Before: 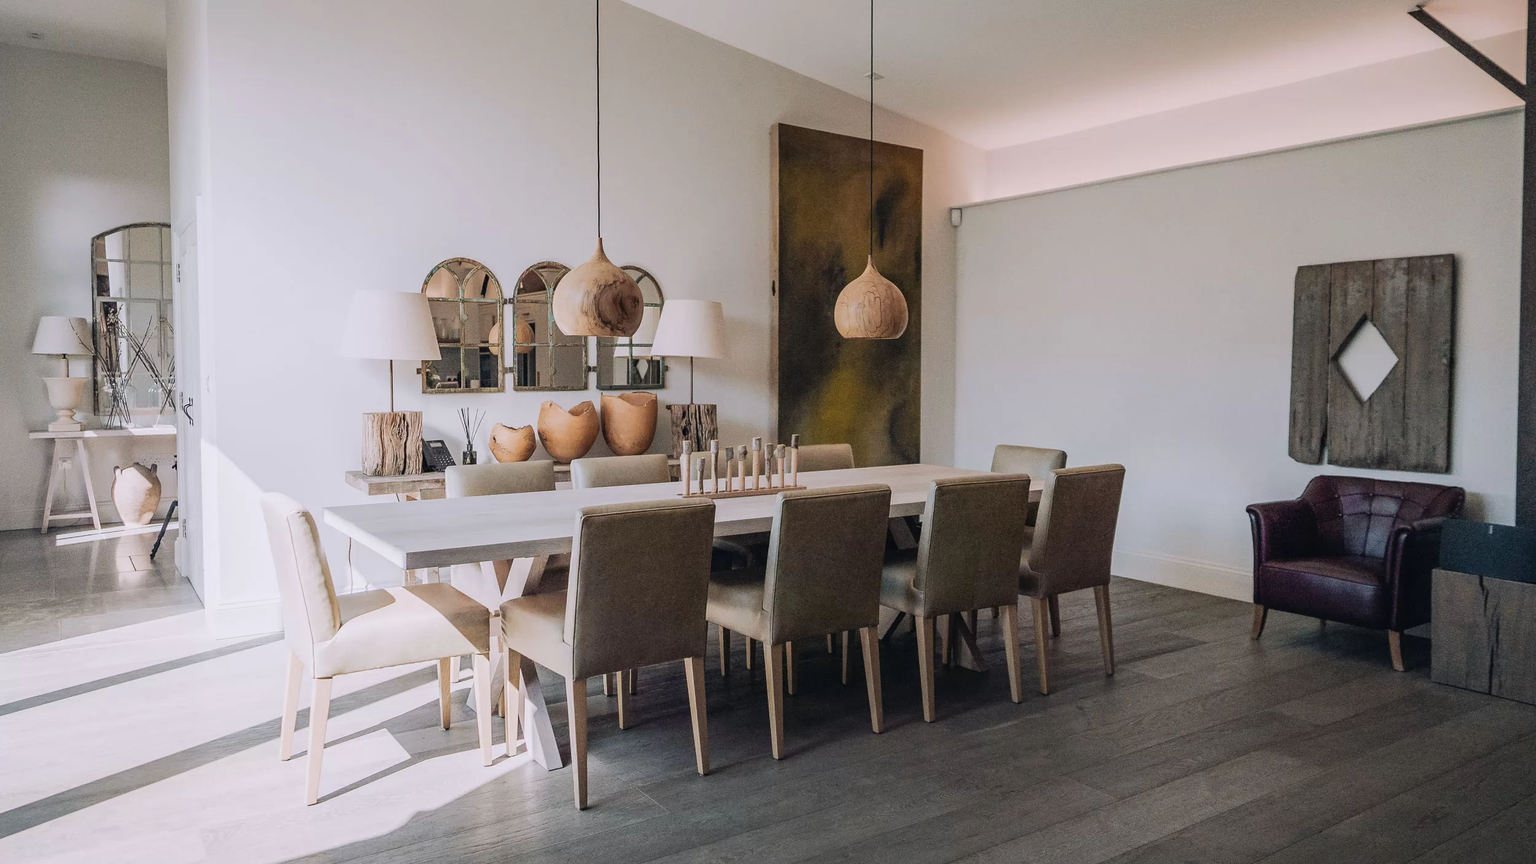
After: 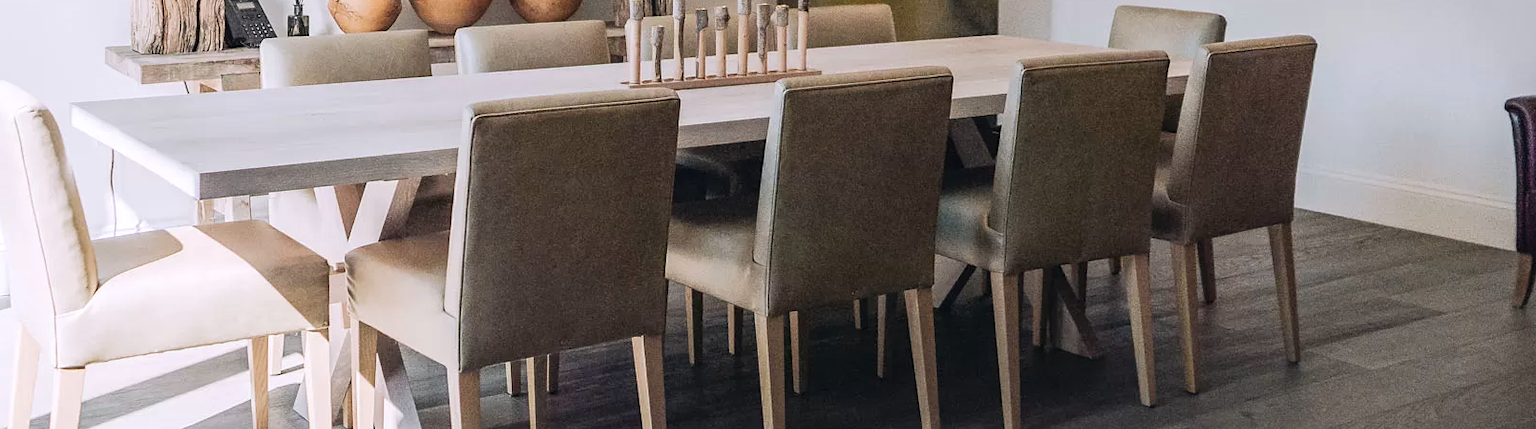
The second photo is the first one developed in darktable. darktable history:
crop: left 18.091%, top 51.13%, right 17.525%, bottom 16.85%
exposure: exposure 0.3 EV, compensate highlight preservation false
